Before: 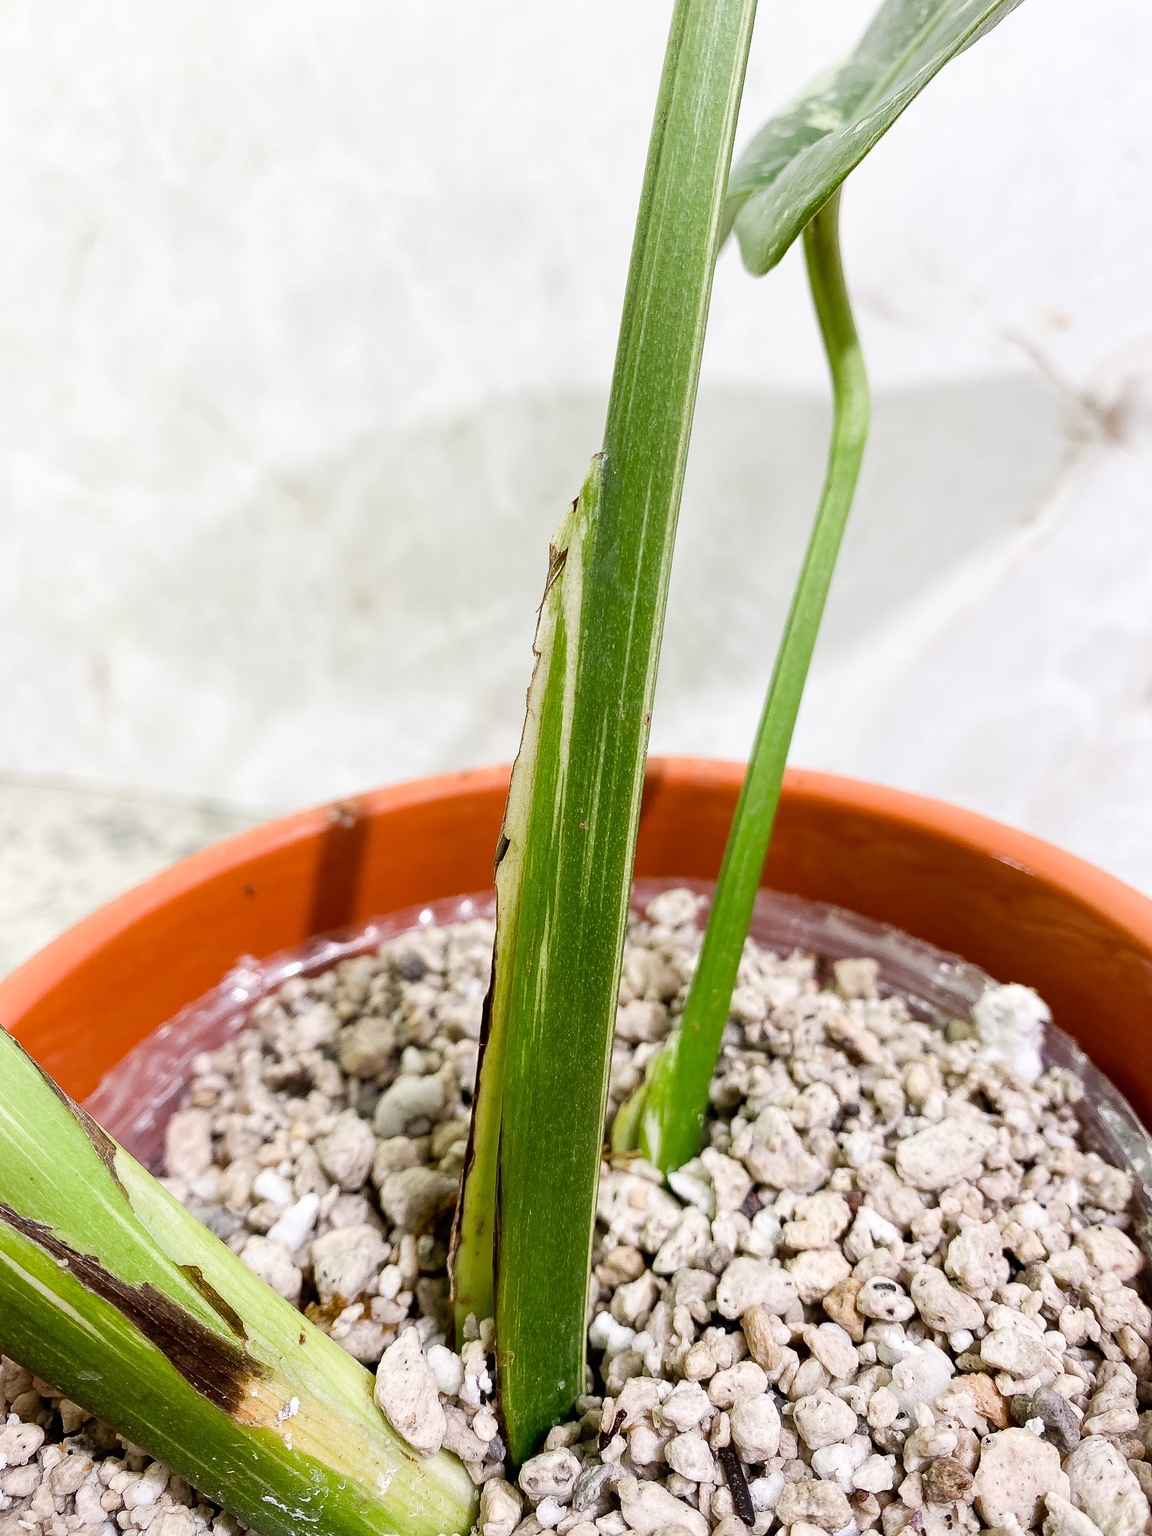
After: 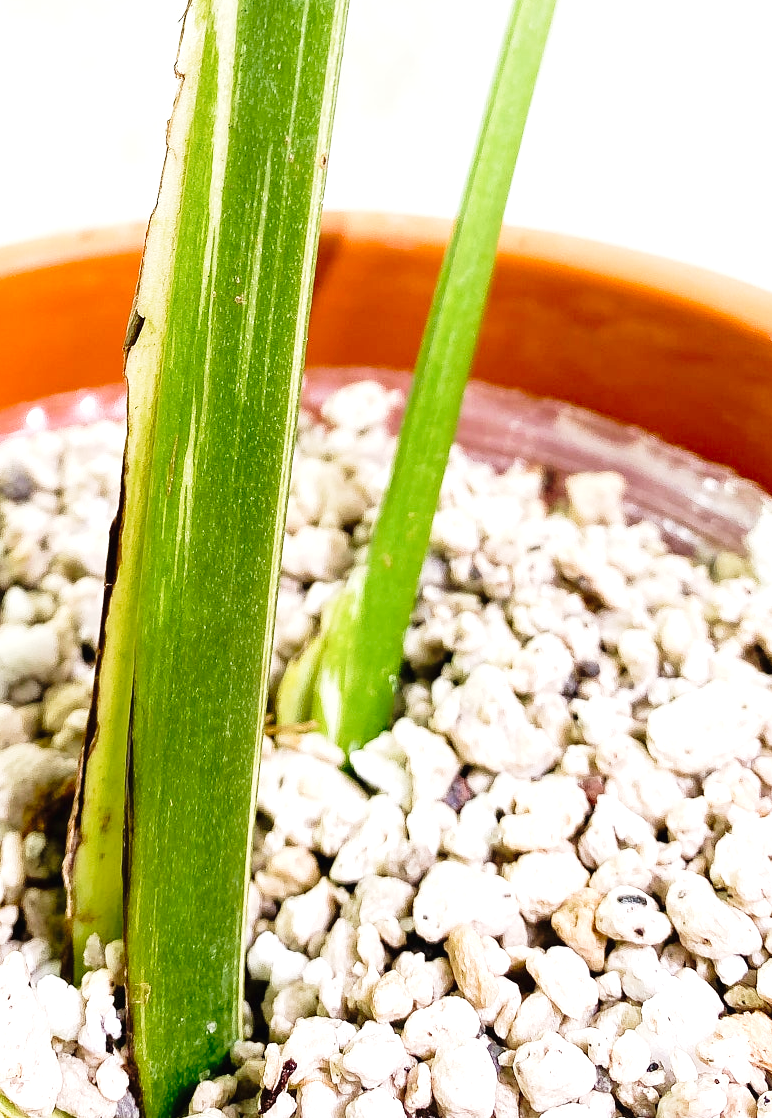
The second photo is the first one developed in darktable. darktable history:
crop: left 34.624%, top 38.805%, right 13.839%, bottom 5.227%
exposure: exposure 0.769 EV, compensate highlight preservation false
velvia: on, module defaults
tone curve: curves: ch0 [(0, 0.013) (0.137, 0.121) (0.326, 0.386) (0.489, 0.573) (0.663, 0.749) (0.854, 0.897) (1, 0.974)]; ch1 [(0, 0) (0.366, 0.367) (0.475, 0.453) (0.494, 0.493) (0.504, 0.497) (0.544, 0.579) (0.562, 0.619) (0.622, 0.694) (1, 1)]; ch2 [(0, 0) (0.333, 0.346) (0.375, 0.375) (0.424, 0.43) (0.476, 0.492) (0.502, 0.503) (0.533, 0.541) (0.572, 0.615) (0.605, 0.656) (0.641, 0.709) (1, 1)], preserve colors none
